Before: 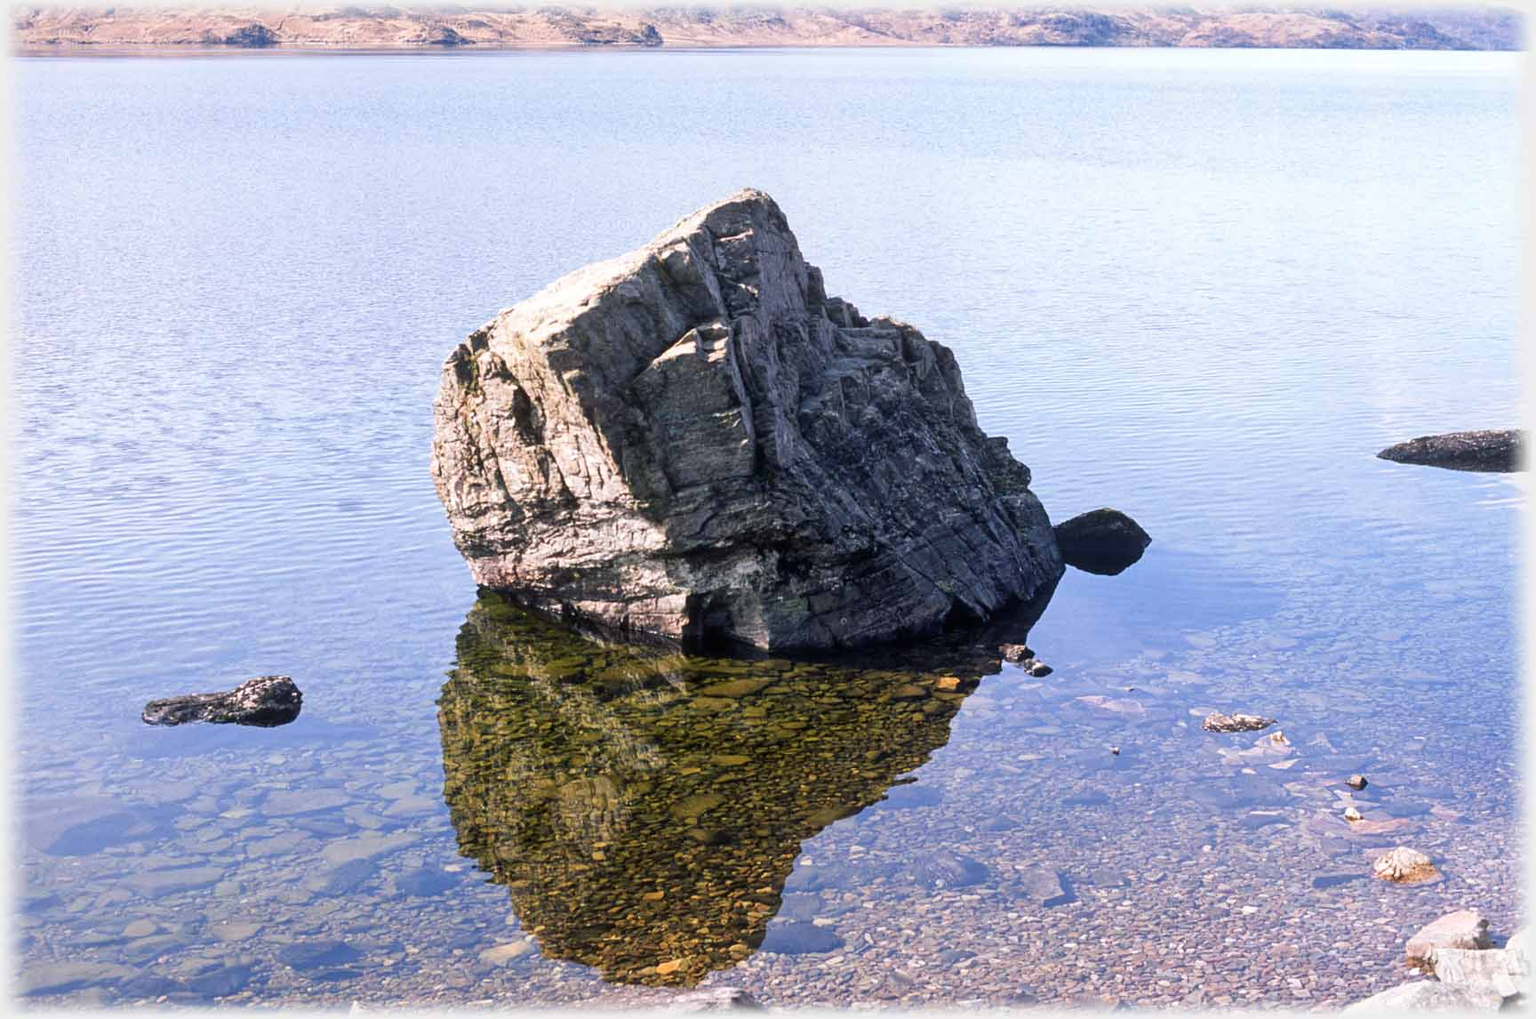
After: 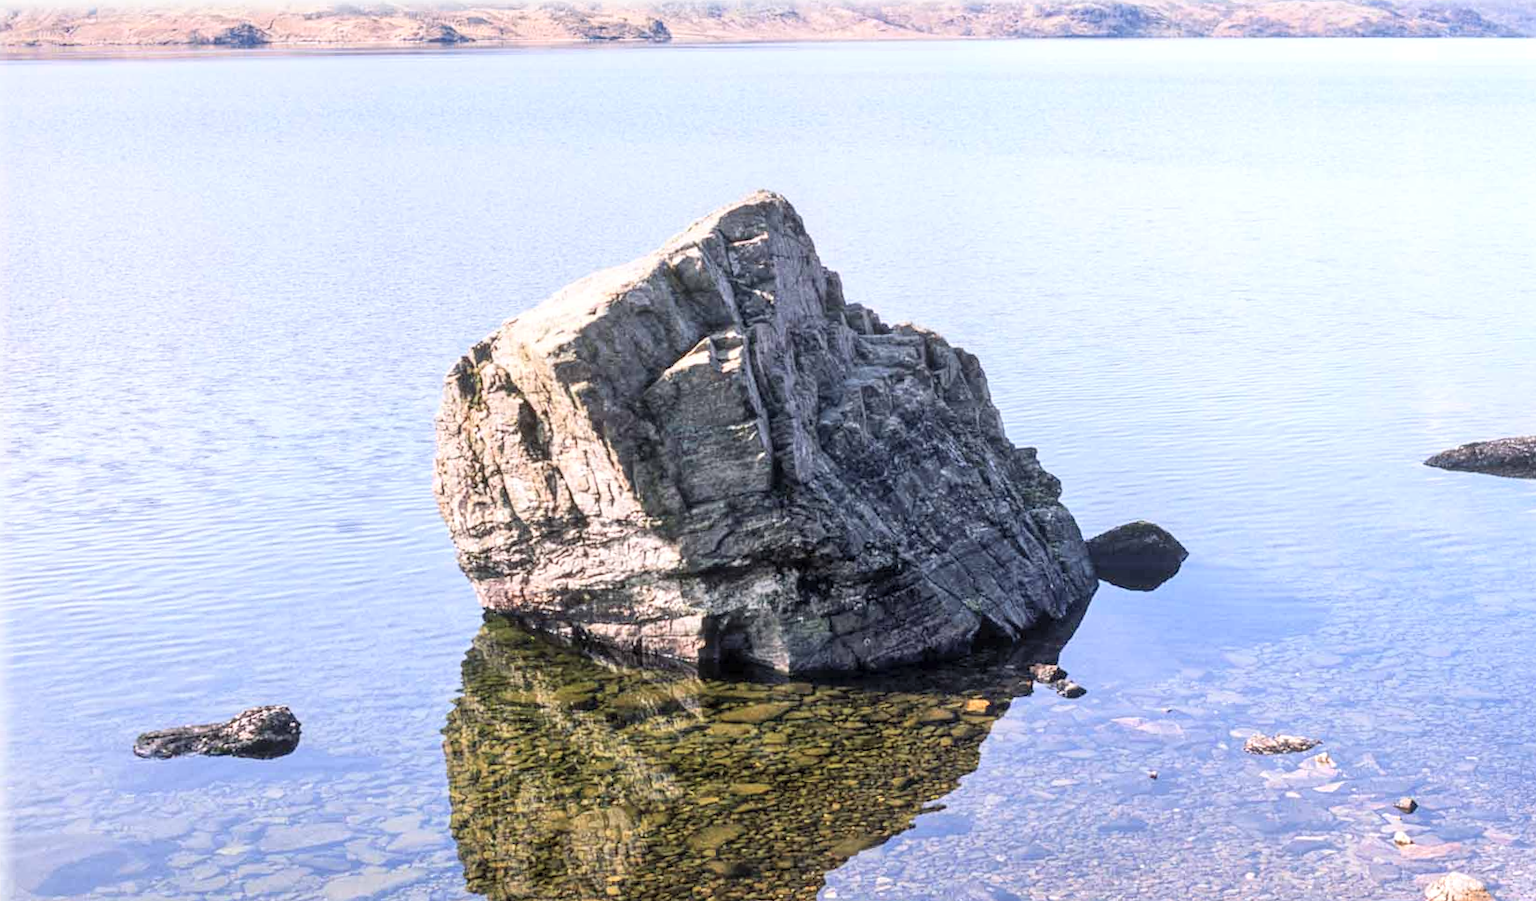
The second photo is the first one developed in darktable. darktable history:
local contrast: on, module defaults
crop and rotate: angle 0.596°, left 0.364%, right 2.654%, bottom 14.169%
contrast brightness saturation: contrast 0.144, brightness 0.229
